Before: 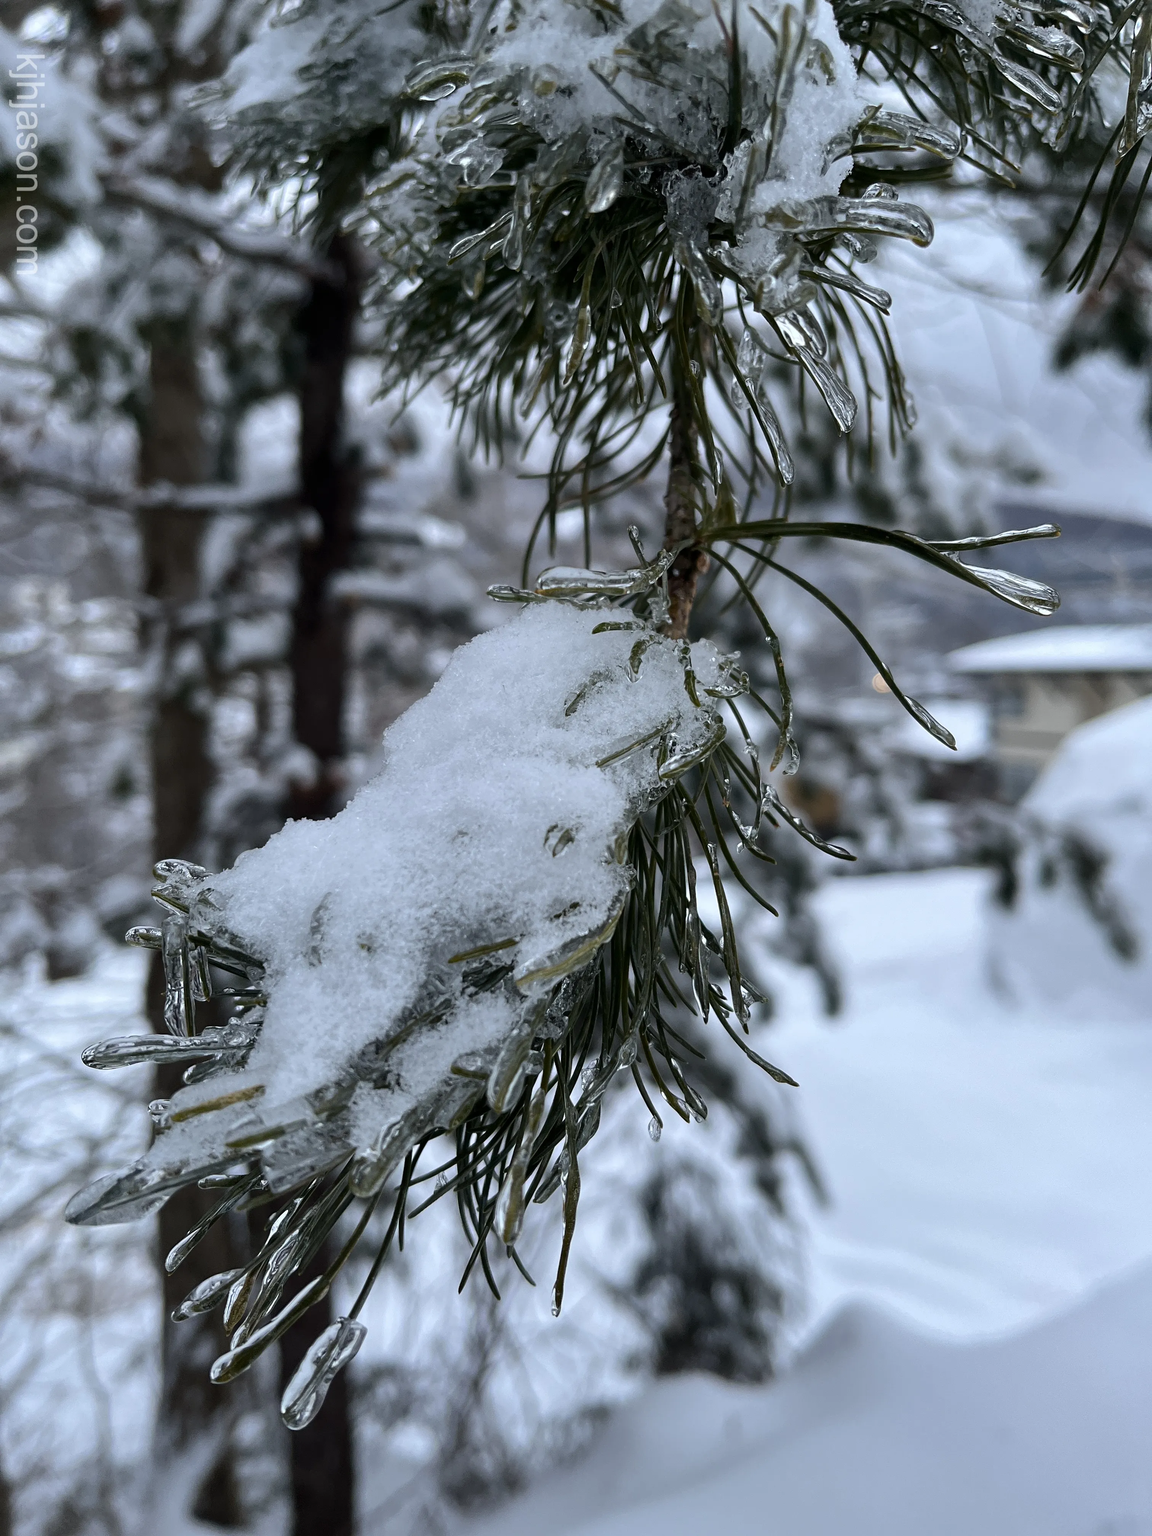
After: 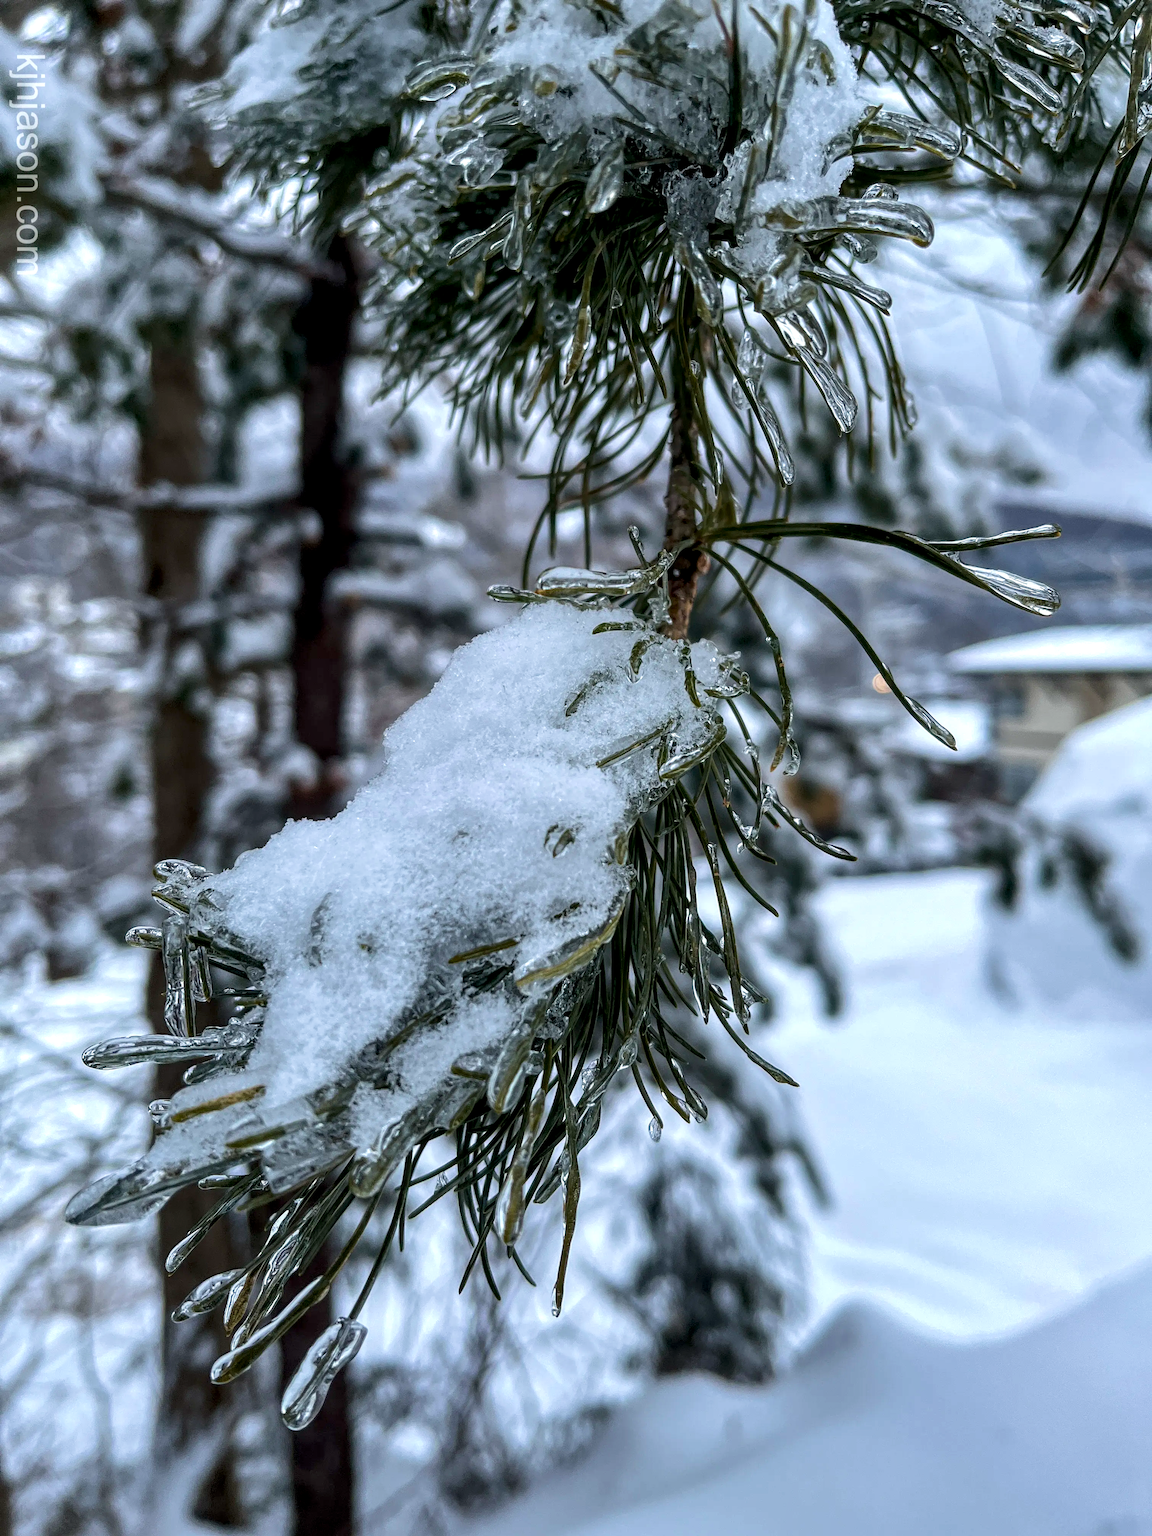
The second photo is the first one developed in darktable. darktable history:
local contrast: highlights 62%, detail 143%, midtone range 0.422
velvia: strength 27.1%
exposure: black level correction 0.001, exposure 0.191 EV, compensate highlight preservation false
tone equalizer: -7 EV 0.136 EV, edges refinement/feathering 500, mask exposure compensation -1.57 EV, preserve details no
